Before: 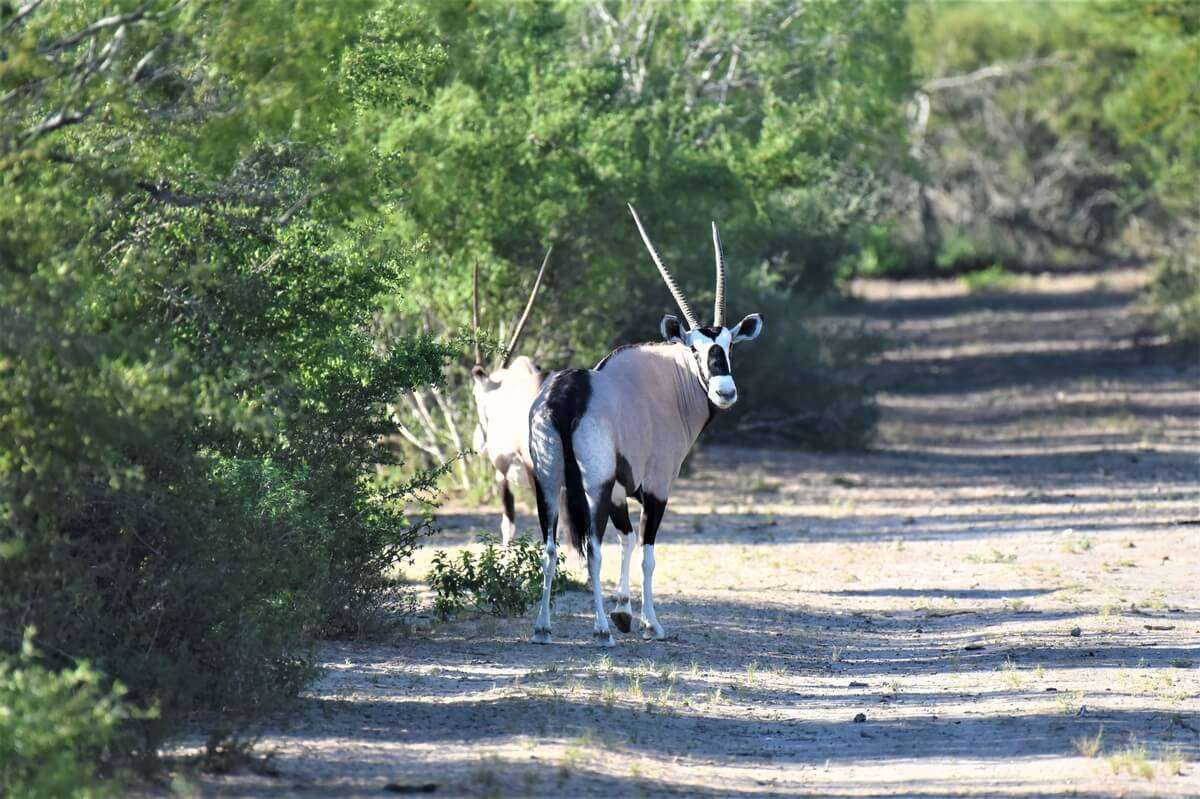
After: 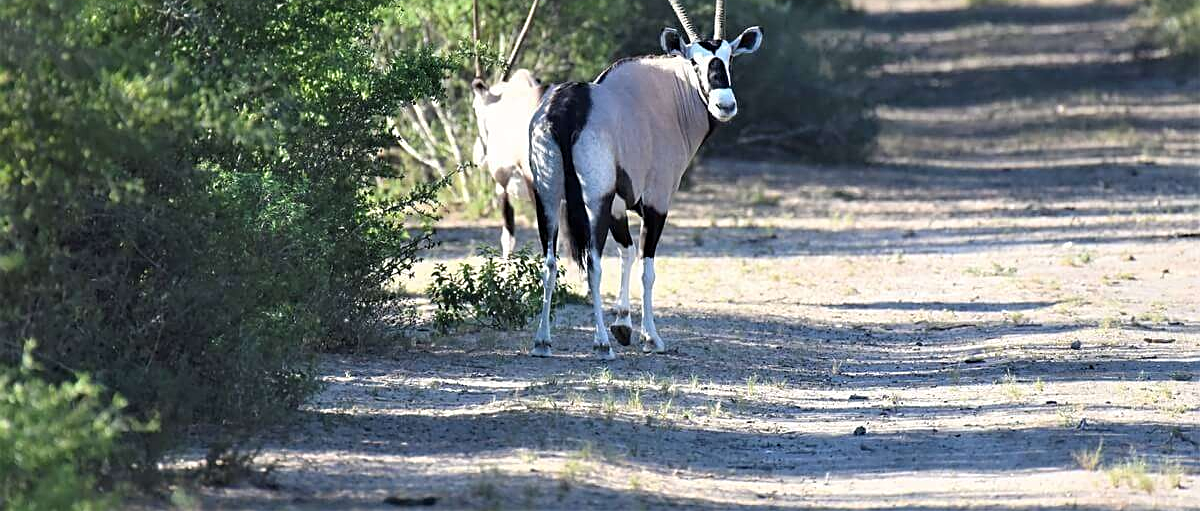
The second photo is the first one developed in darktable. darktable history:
crop and rotate: top 35.955%
sharpen: on, module defaults
